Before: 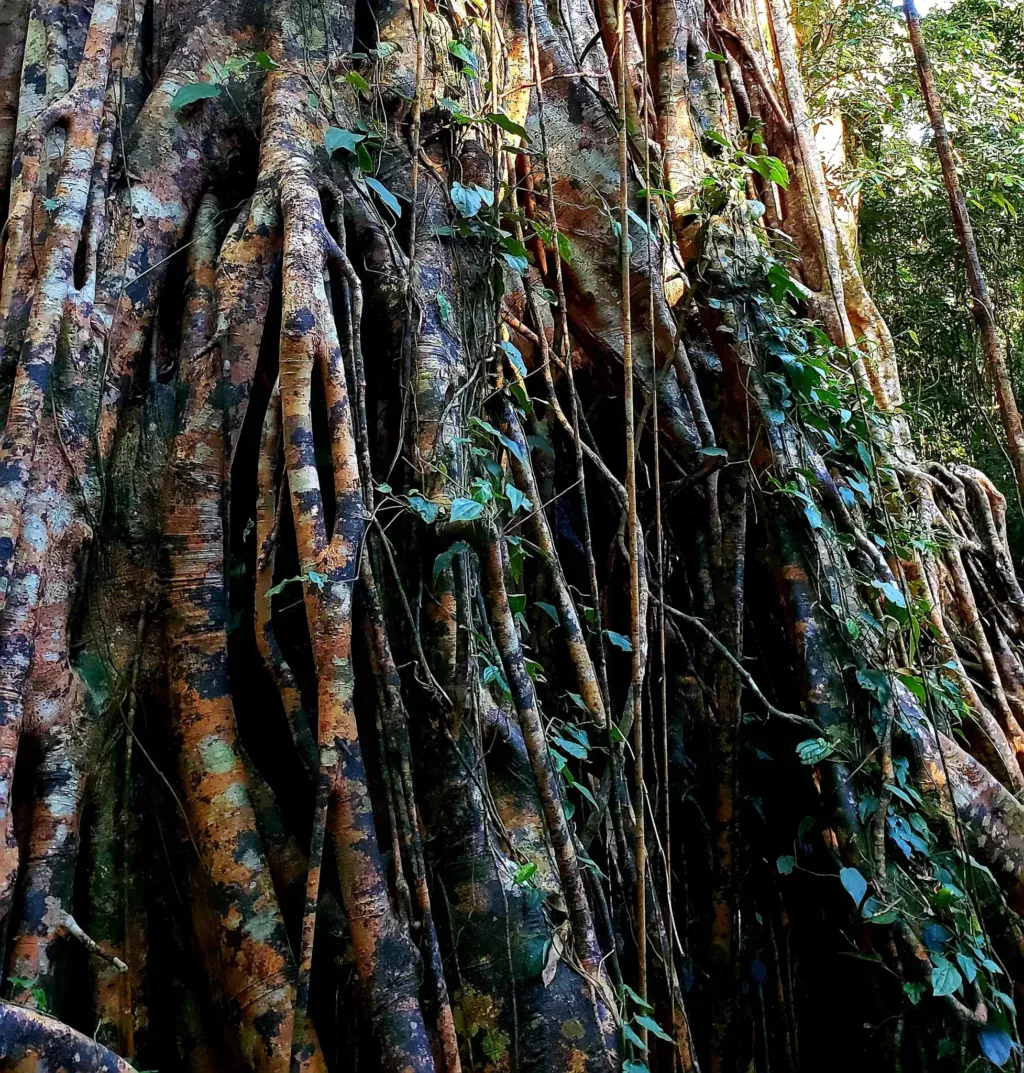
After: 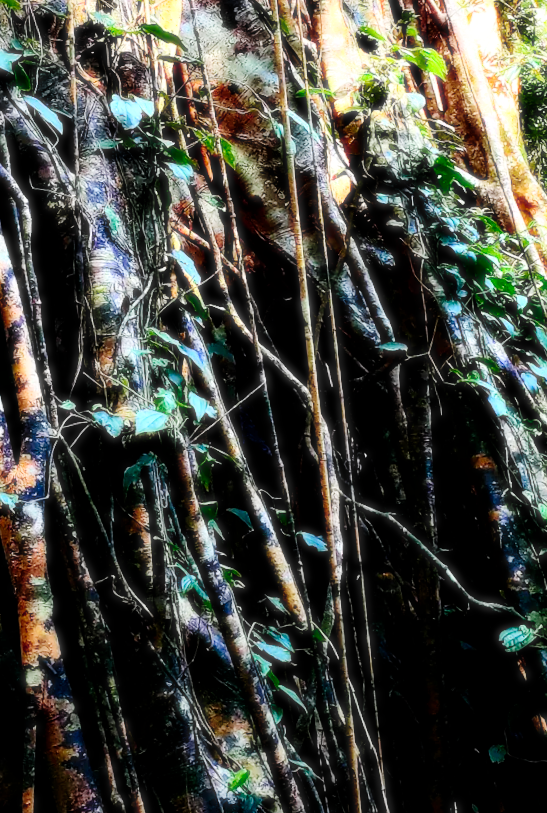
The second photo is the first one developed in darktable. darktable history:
rotate and perspective: rotation -4.2°, shear 0.006, automatic cropping off
bloom: size 0%, threshold 54.82%, strength 8.31%
crop: left 32.075%, top 10.976%, right 18.355%, bottom 17.596%
tone curve: curves: ch0 [(0, 0) (0.003, 0) (0.011, 0.001) (0.025, 0.001) (0.044, 0.003) (0.069, 0.009) (0.1, 0.018) (0.136, 0.032) (0.177, 0.074) (0.224, 0.13) (0.277, 0.218) (0.335, 0.321) (0.399, 0.425) (0.468, 0.523) (0.543, 0.617) (0.623, 0.708) (0.709, 0.789) (0.801, 0.873) (0.898, 0.967) (1, 1)], preserve colors none
graduated density: rotation -180°, offset 27.42
